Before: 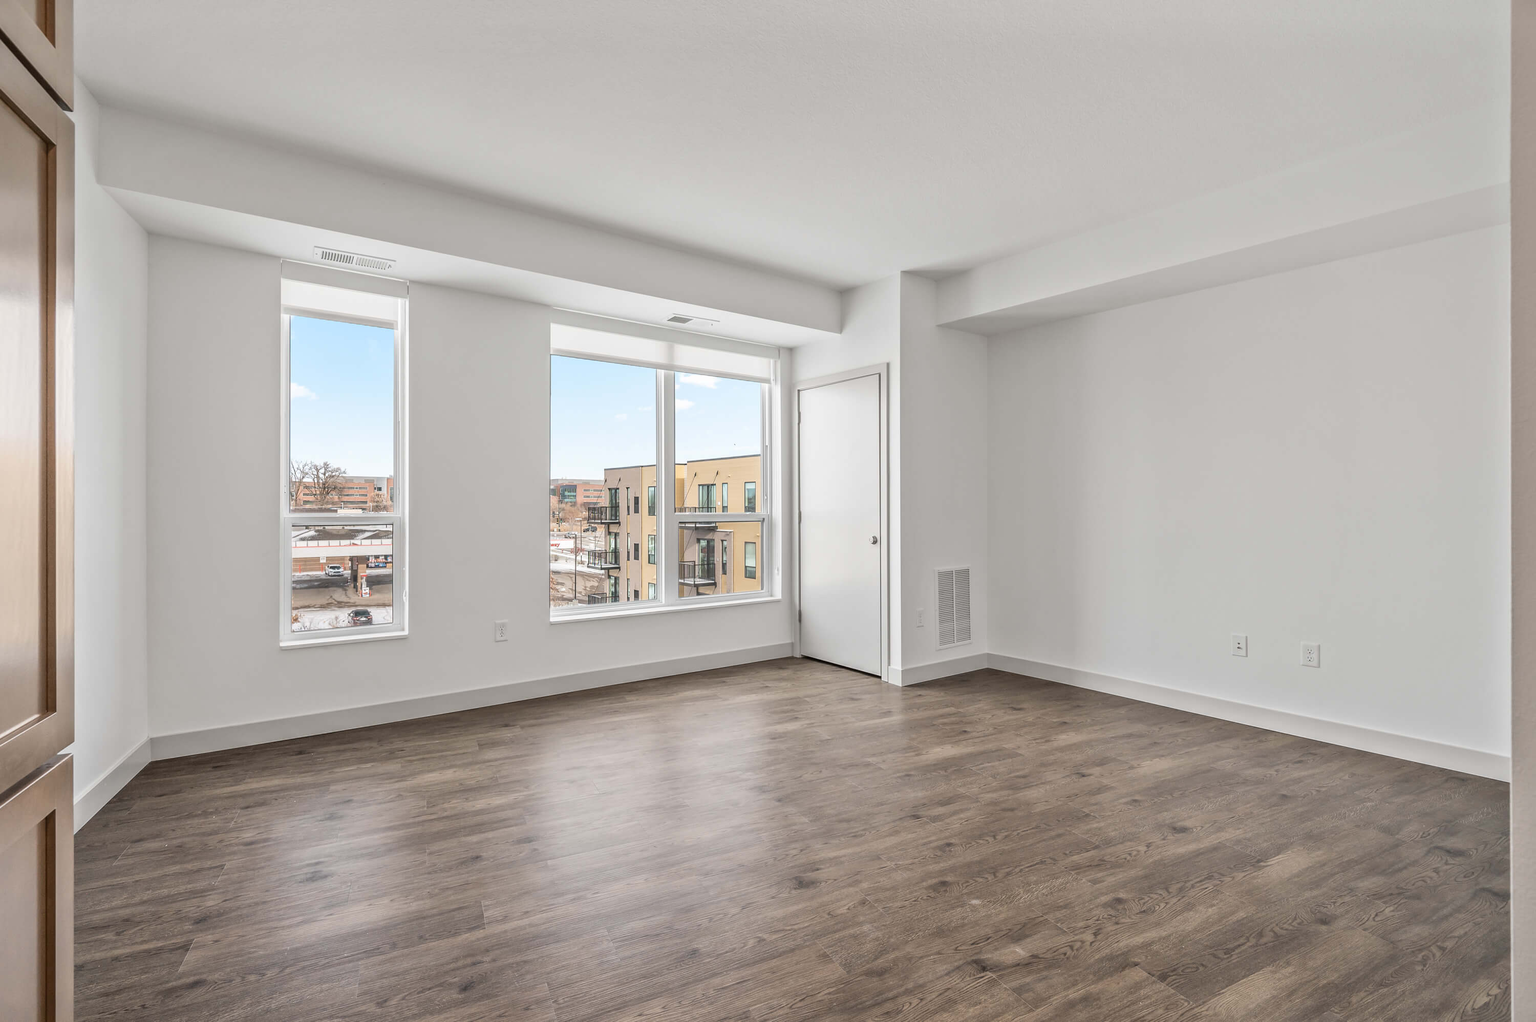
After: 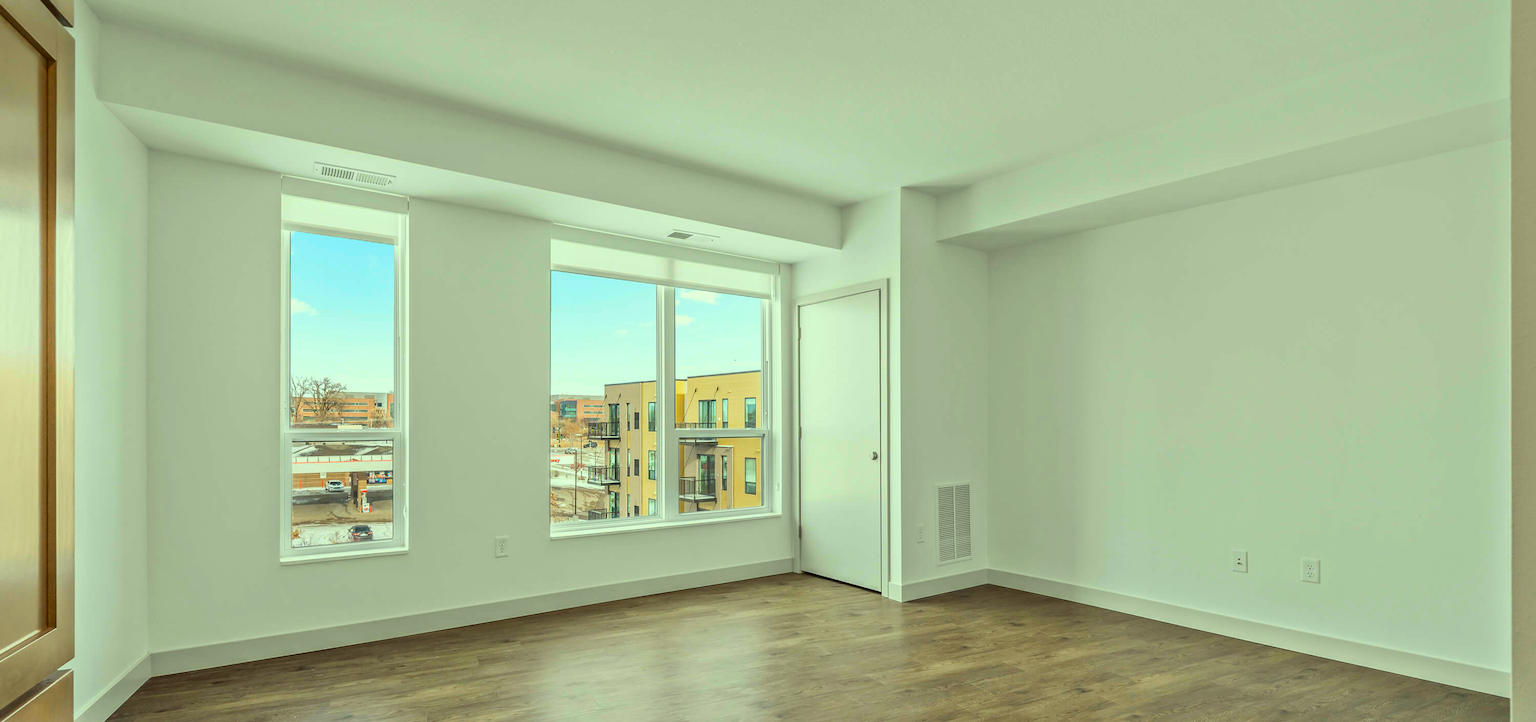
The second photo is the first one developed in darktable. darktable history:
crop and rotate: top 8.293%, bottom 20.996%
color correction: highlights a* -10.77, highlights b* 9.8, saturation 1.72
